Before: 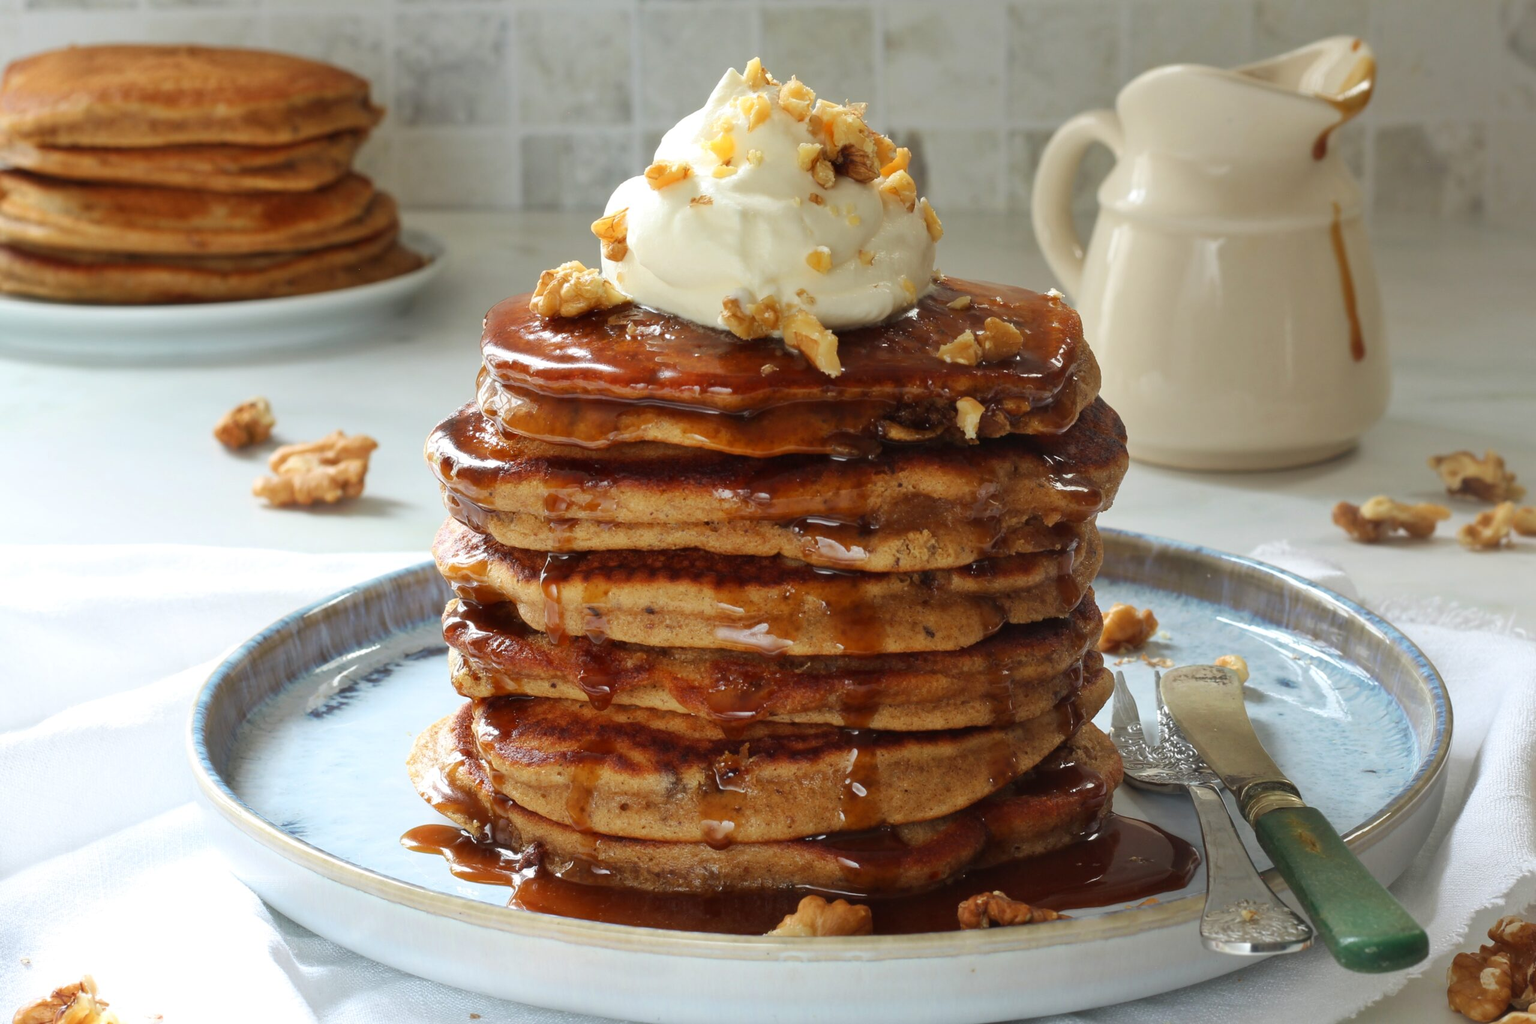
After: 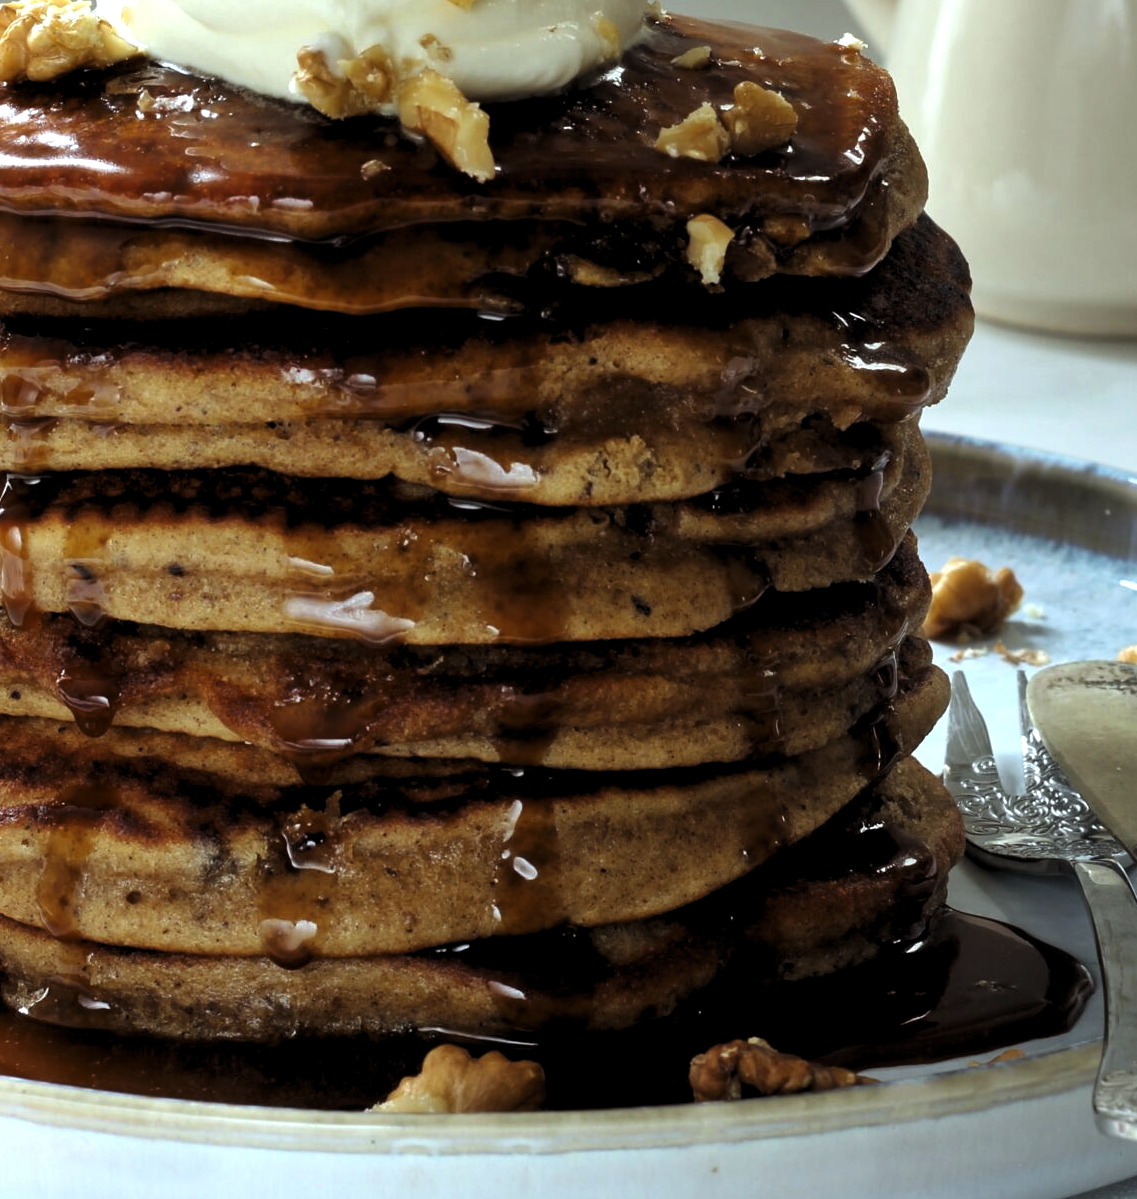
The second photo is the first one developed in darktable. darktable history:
white balance: red 0.925, blue 1.046
crop: left 35.432%, top 26.233%, right 20.145%, bottom 3.432%
levels: levels [0.129, 0.519, 0.867]
